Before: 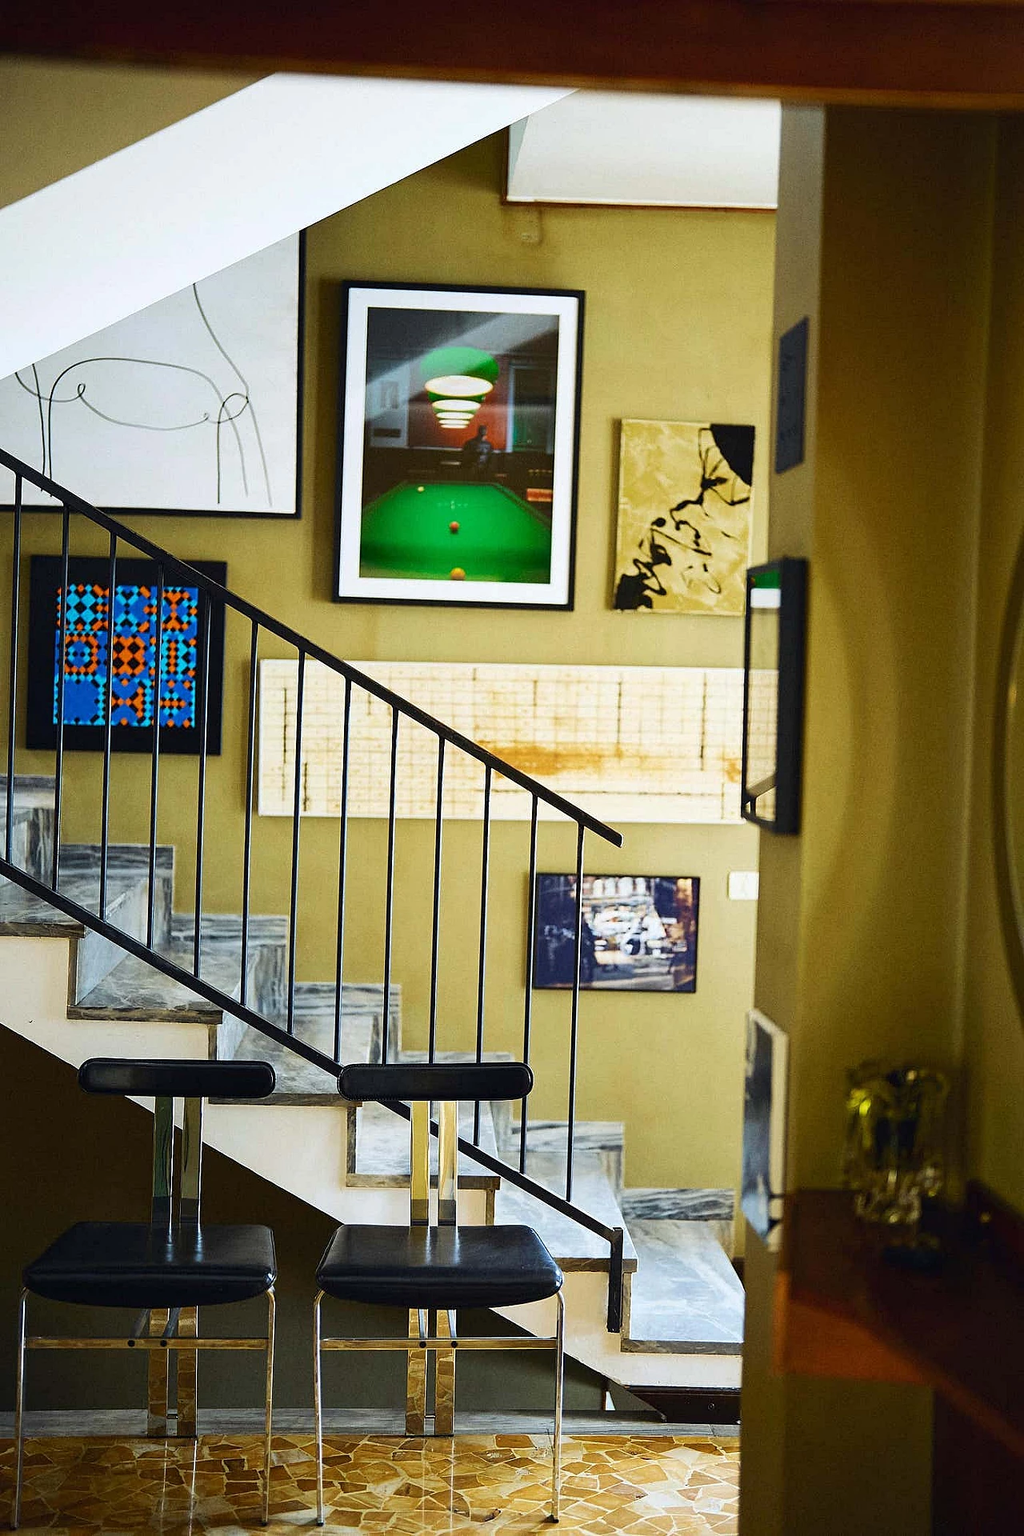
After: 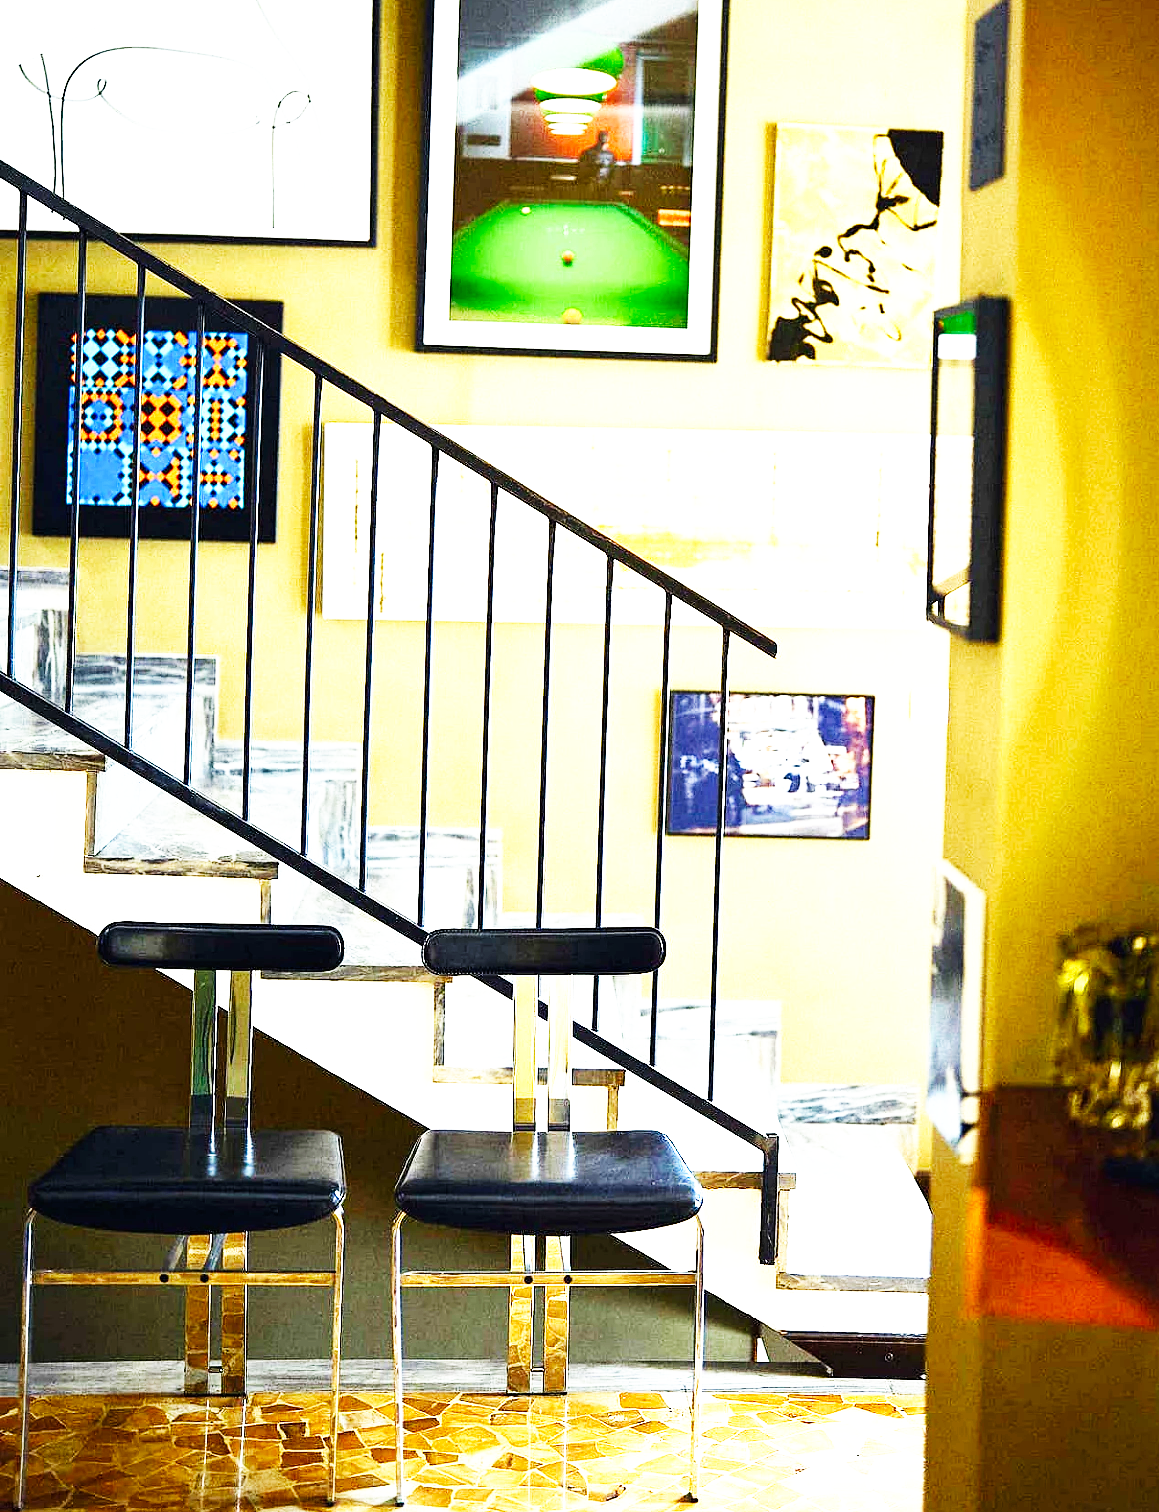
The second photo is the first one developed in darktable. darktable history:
crop: top 20.916%, right 9.437%, bottom 0.316%
base curve: curves: ch0 [(0, 0) (0.007, 0.004) (0.027, 0.03) (0.046, 0.07) (0.207, 0.54) (0.442, 0.872) (0.673, 0.972) (1, 1)], preserve colors none
tone equalizer: on, module defaults
exposure: black level correction 0.001, exposure 1.129 EV, compensate exposure bias true, compensate highlight preservation false
